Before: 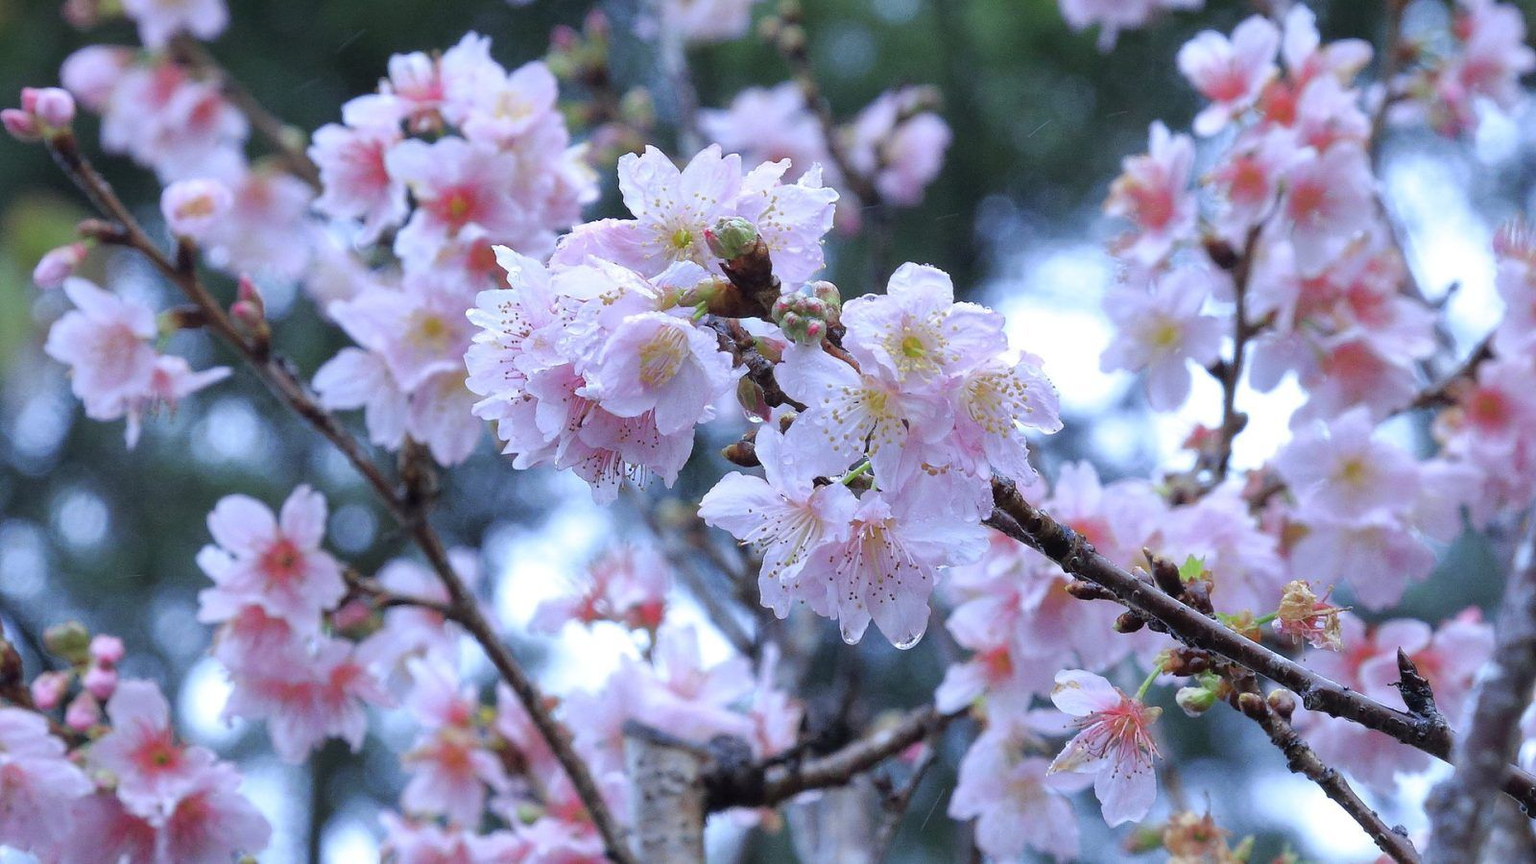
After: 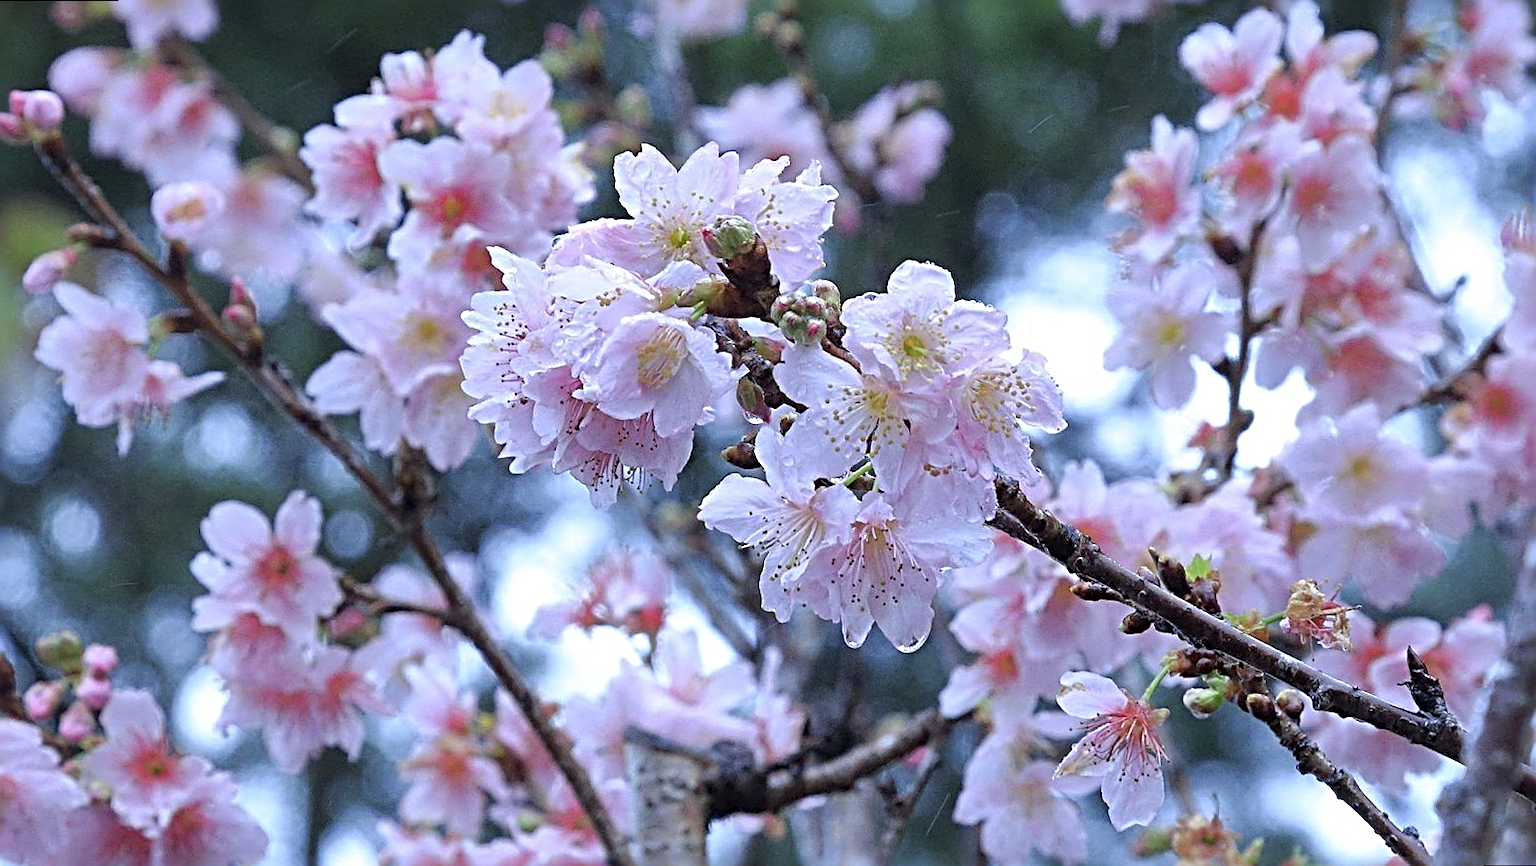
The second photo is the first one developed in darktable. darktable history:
rotate and perspective: rotation -0.45°, automatic cropping original format, crop left 0.008, crop right 0.992, crop top 0.012, crop bottom 0.988
sharpen: radius 3.69, amount 0.928
